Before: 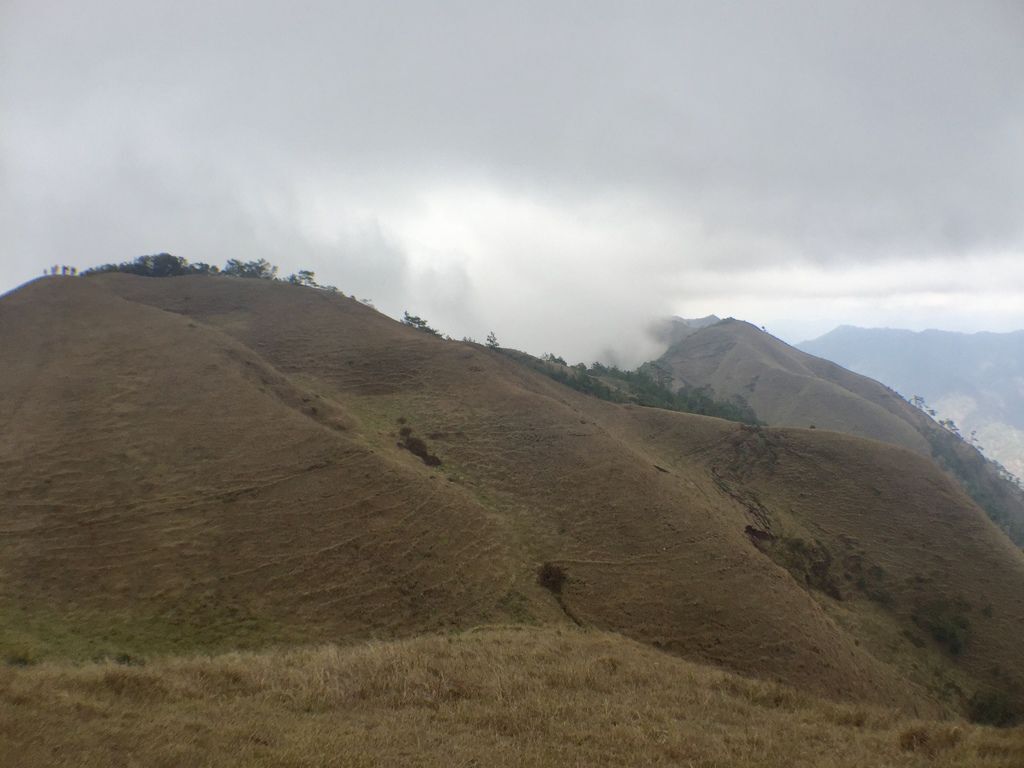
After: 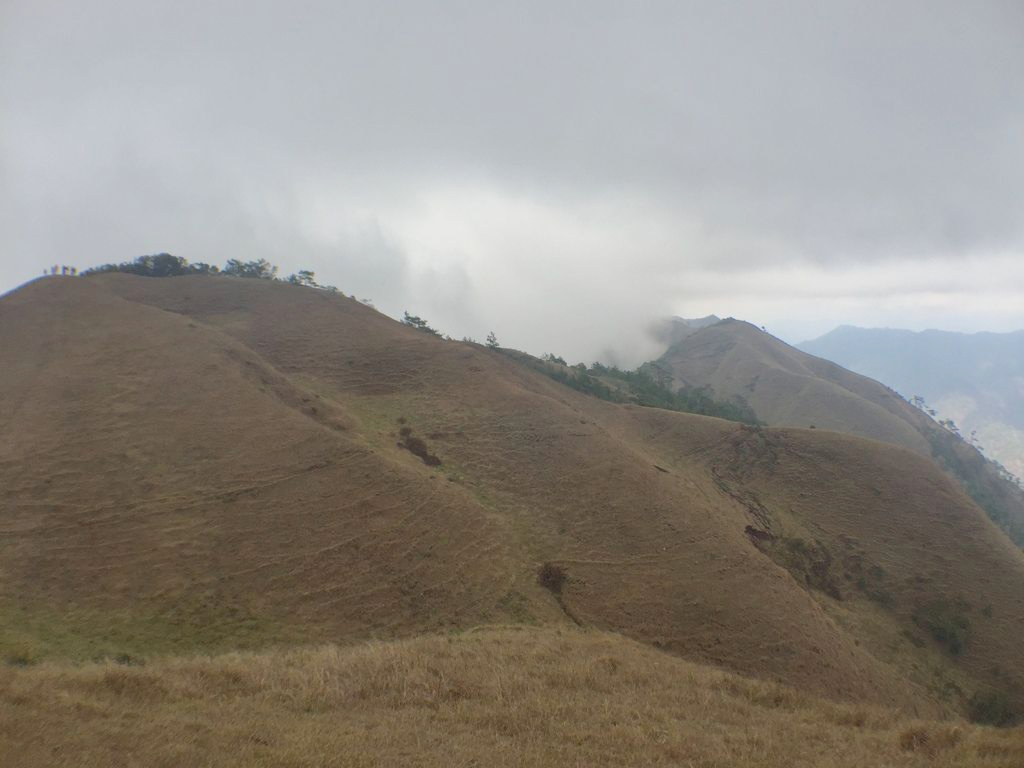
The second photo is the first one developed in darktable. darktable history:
contrast brightness saturation: contrast -0.155, brightness 0.055, saturation -0.134
